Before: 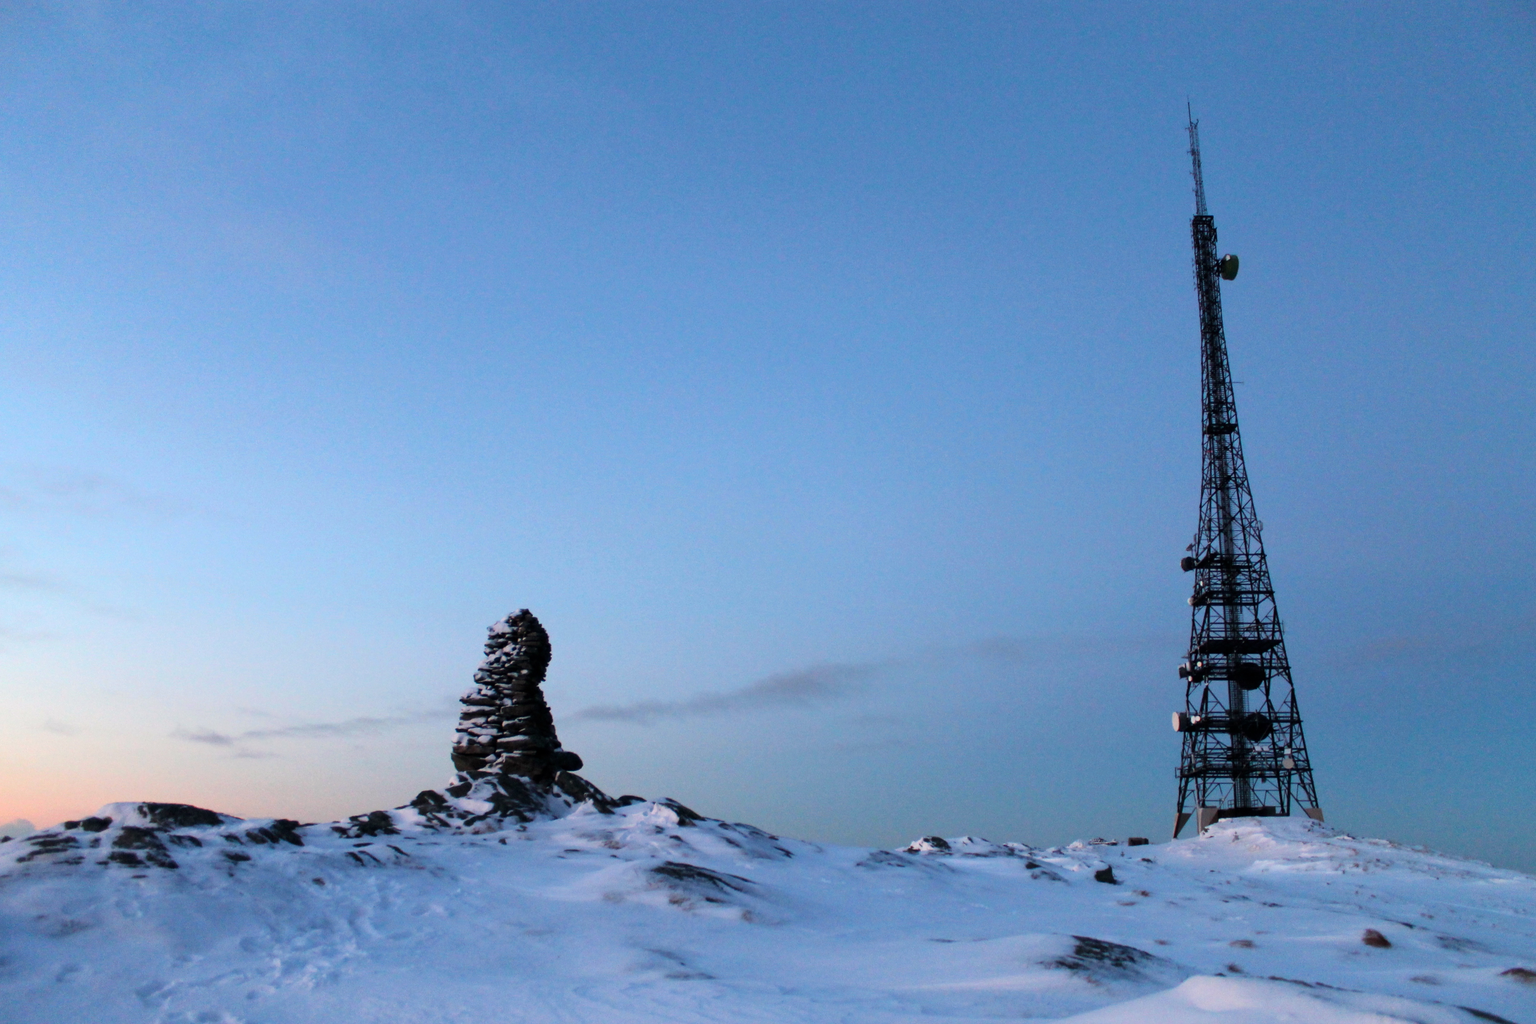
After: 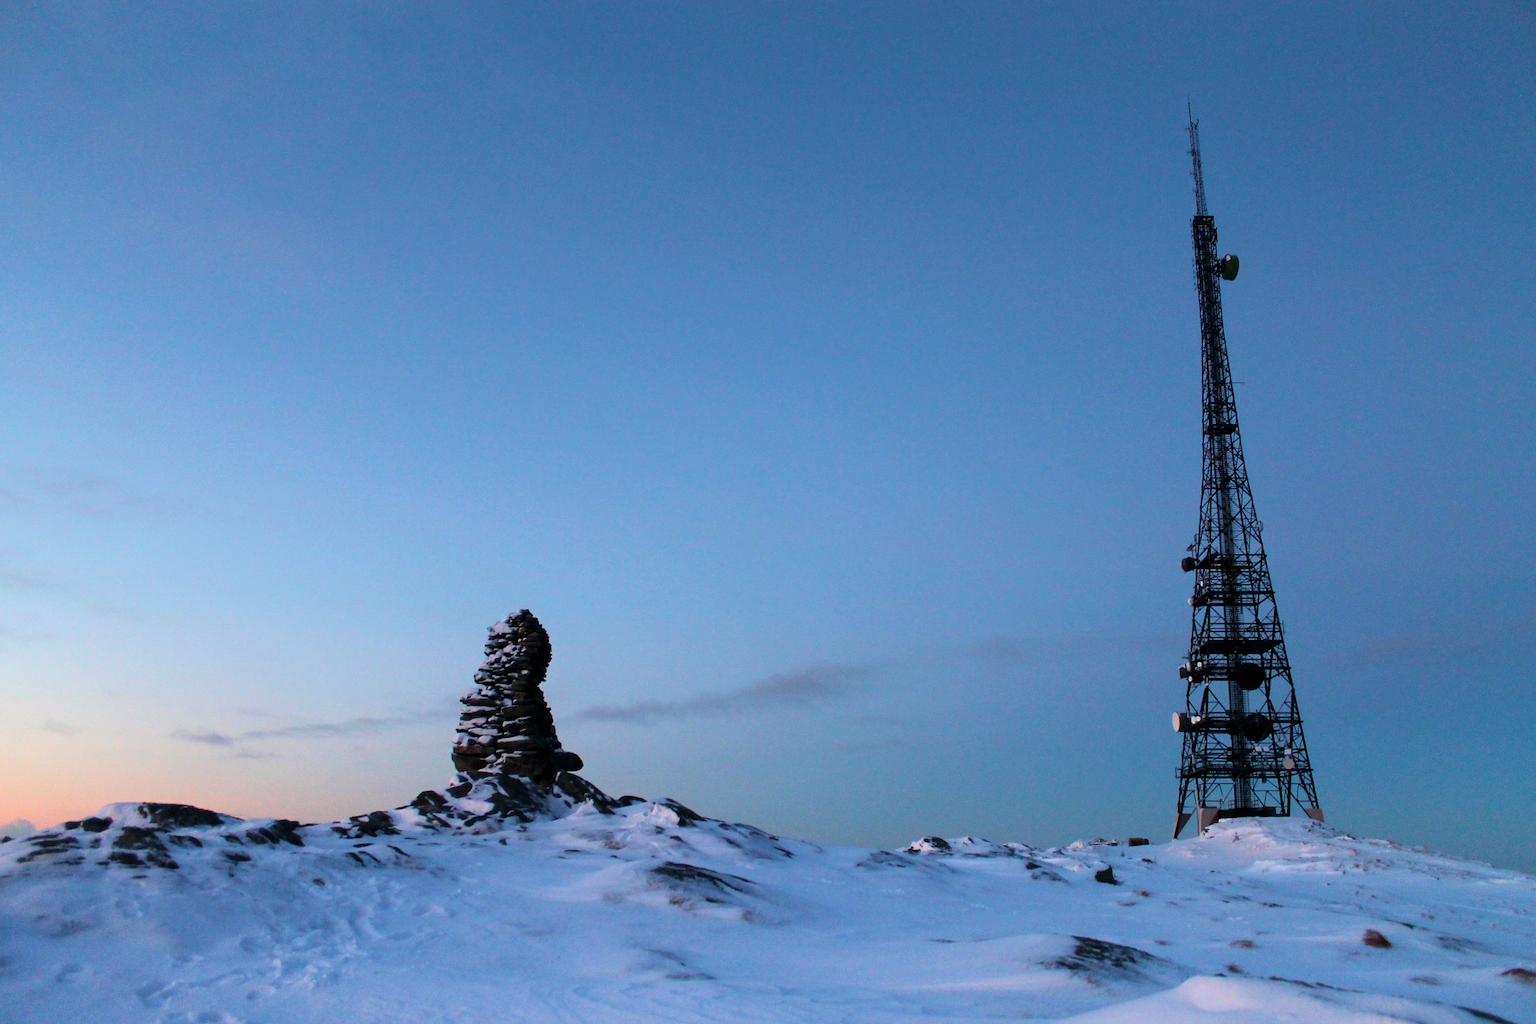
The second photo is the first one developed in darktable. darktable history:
graduated density: on, module defaults
velvia: on, module defaults
sharpen: on, module defaults
